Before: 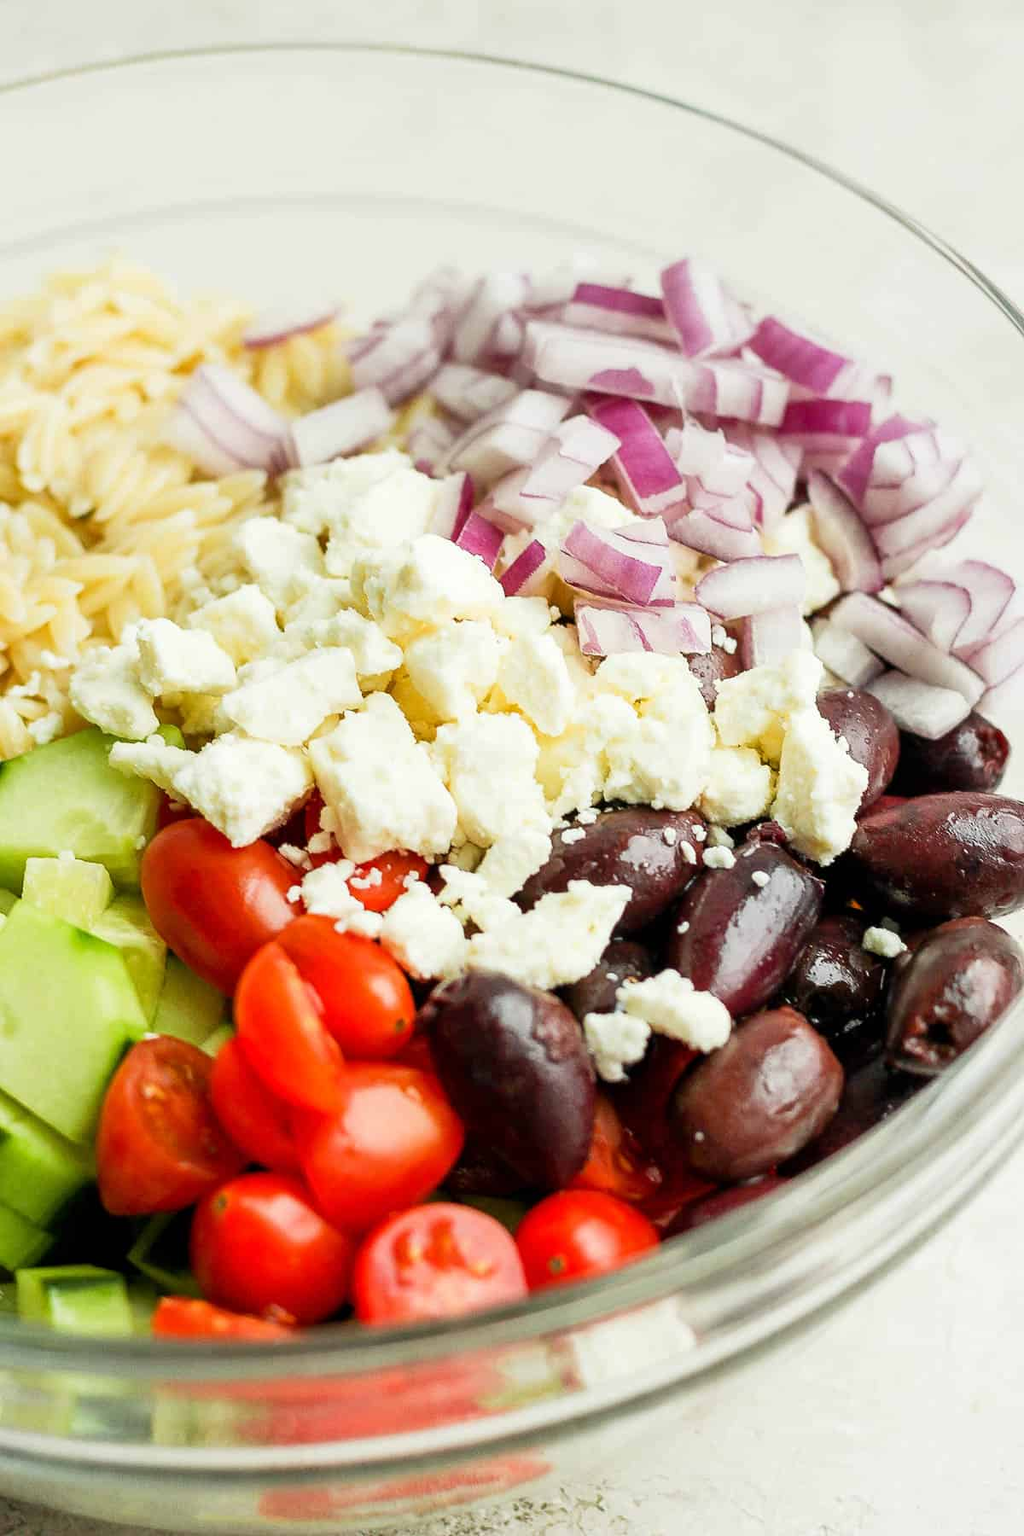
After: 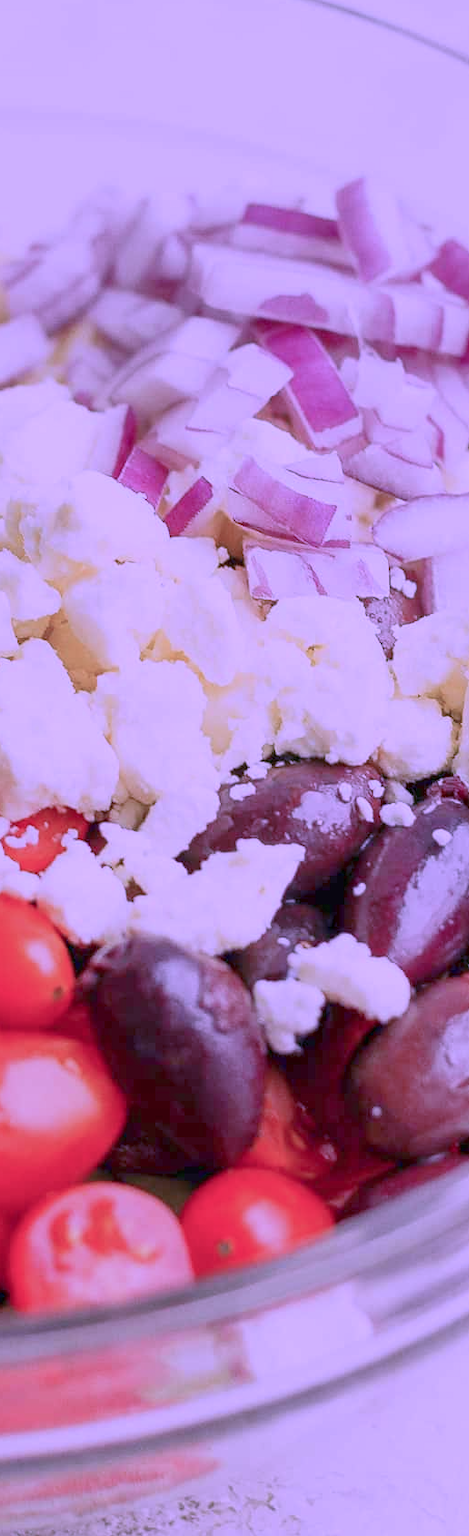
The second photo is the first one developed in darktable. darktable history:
color balance rgb: linear chroma grading › shadows -1.822%, linear chroma grading › highlights -14.916%, linear chroma grading › global chroma -9.498%, linear chroma grading › mid-tones -10.277%, perceptual saturation grading › global saturation 0.73%, contrast -29.897%
crop: left 33.816%, top 6.044%, right 23.028%
color calibration: illuminant custom, x 0.38, y 0.482, temperature 4467.2 K, gamut compression 0.985
